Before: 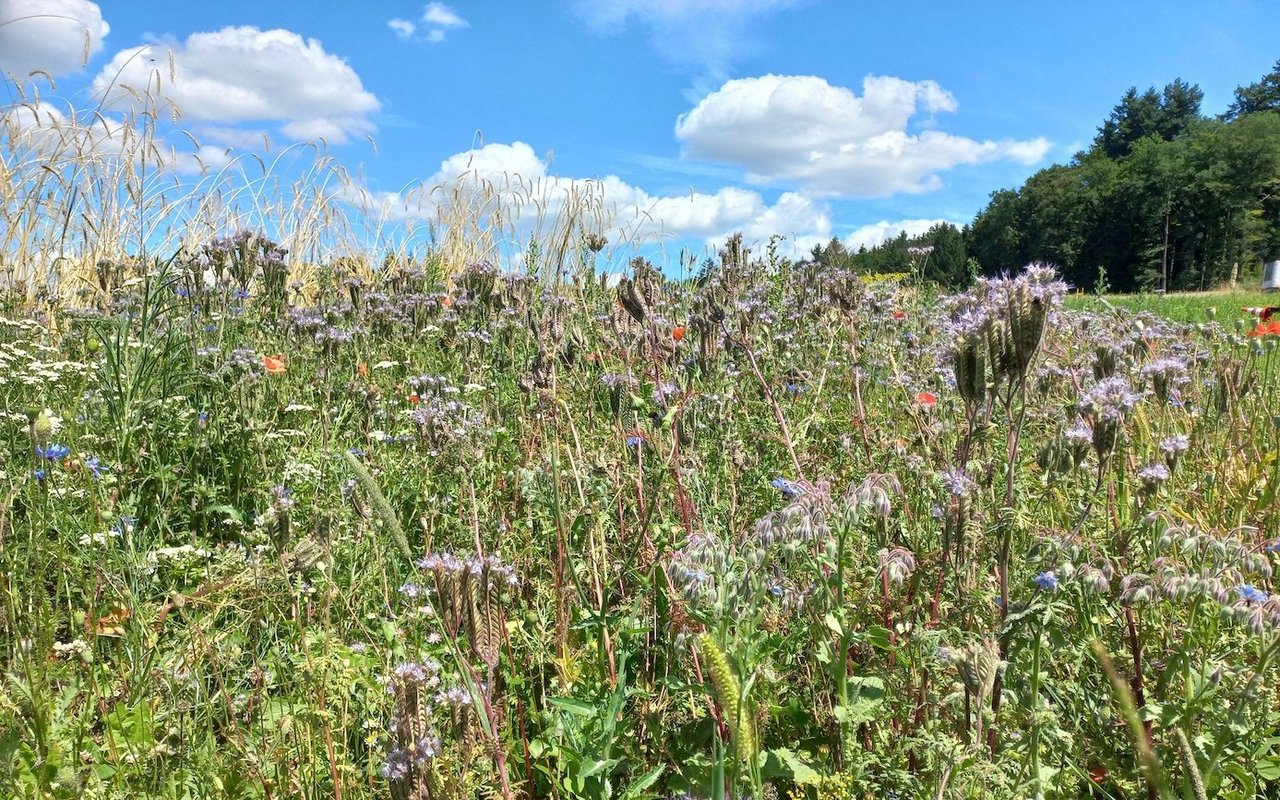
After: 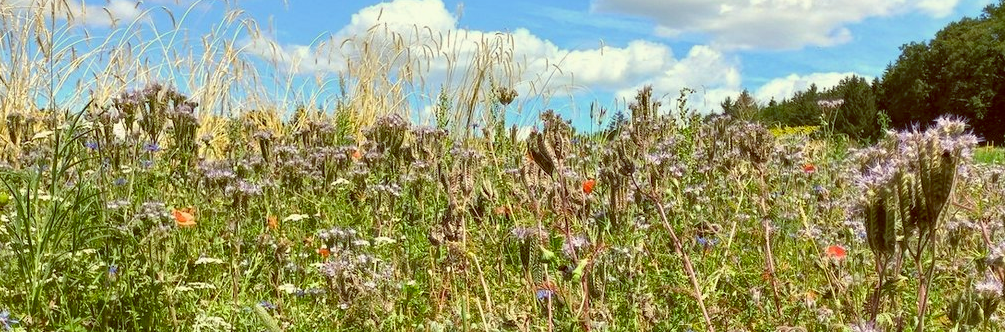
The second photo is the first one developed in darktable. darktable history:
crop: left 7.036%, top 18.398%, right 14.379%, bottom 40.043%
color balance: lift [1.001, 1.007, 1, 0.993], gamma [1.023, 1.026, 1.01, 0.974], gain [0.964, 1.059, 1.073, 0.927]
contrast brightness saturation: contrast 0.04, saturation 0.16
